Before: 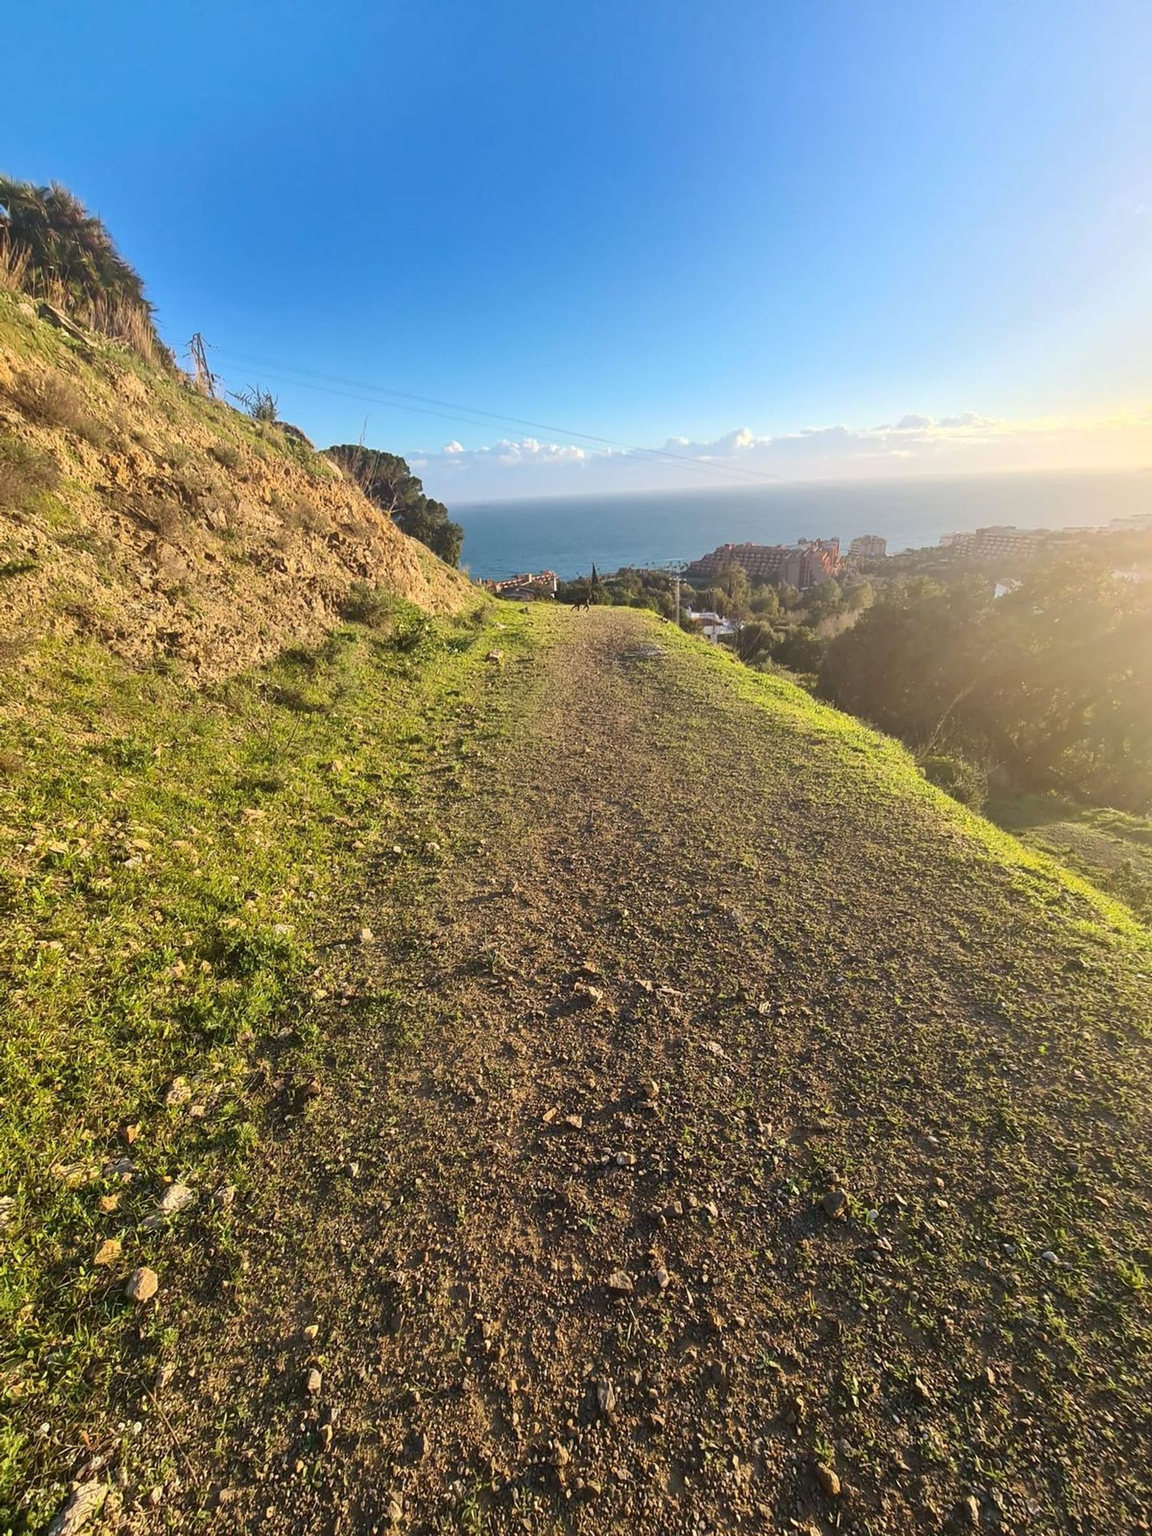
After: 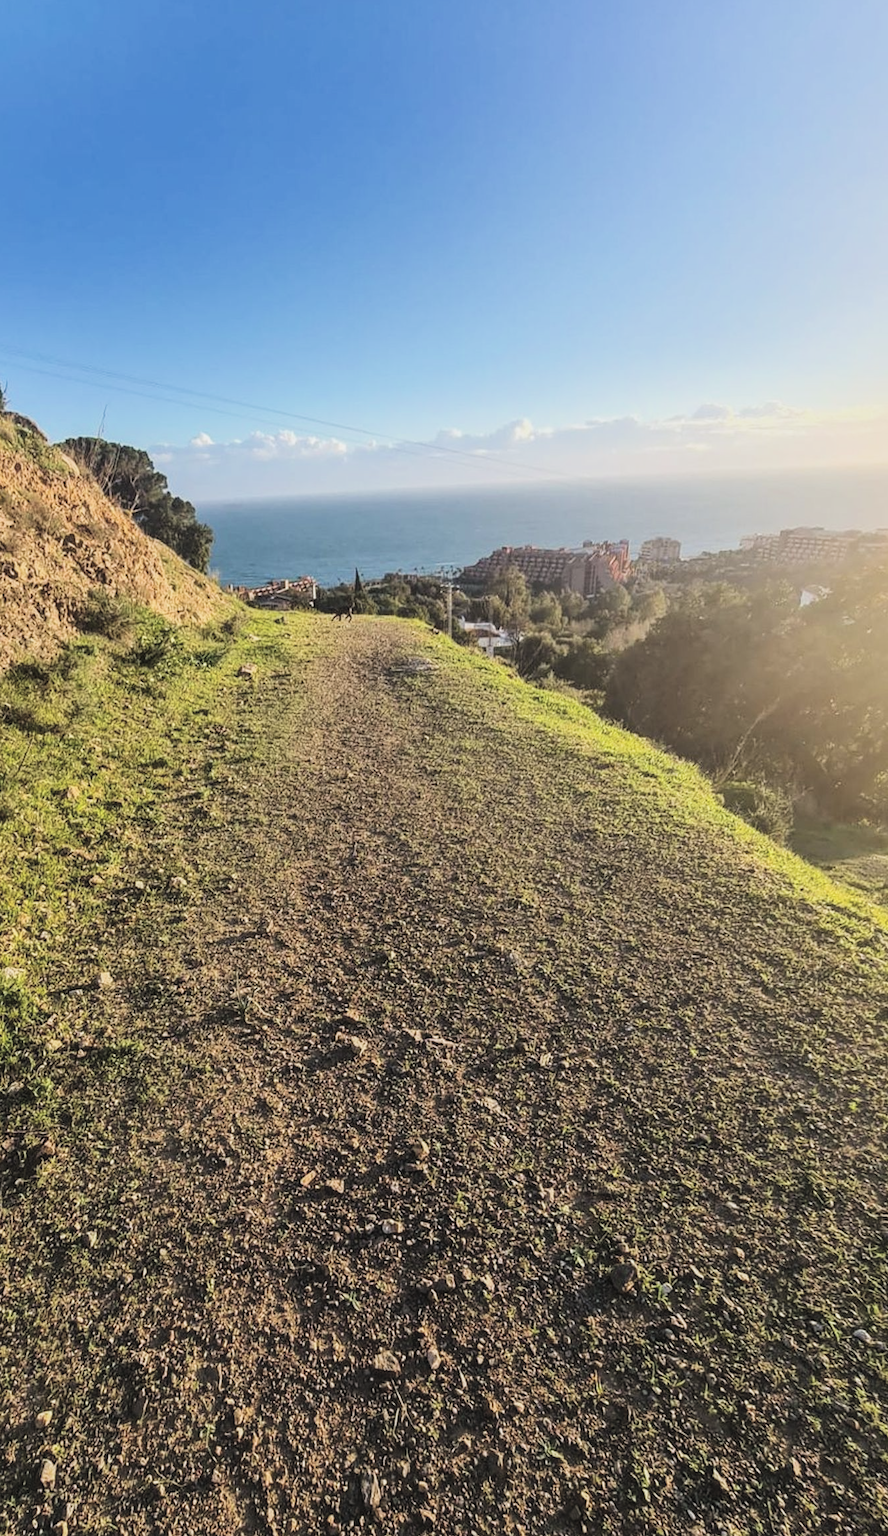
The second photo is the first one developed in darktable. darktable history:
sharpen: radius 5.283, amount 0.314, threshold 26.007
local contrast: on, module defaults
crop and rotate: left 23.582%, top 3.249%, right 6.649%, bottom 6.339%
filmic rgb: black relative exposure -5.09 EV, white relative exposure 3.97 EV, hardness 2.88, contrast 1.296, highlights saturation mix -11.1%
exposure: black level correction -0.028, compensate highlight preservation false
